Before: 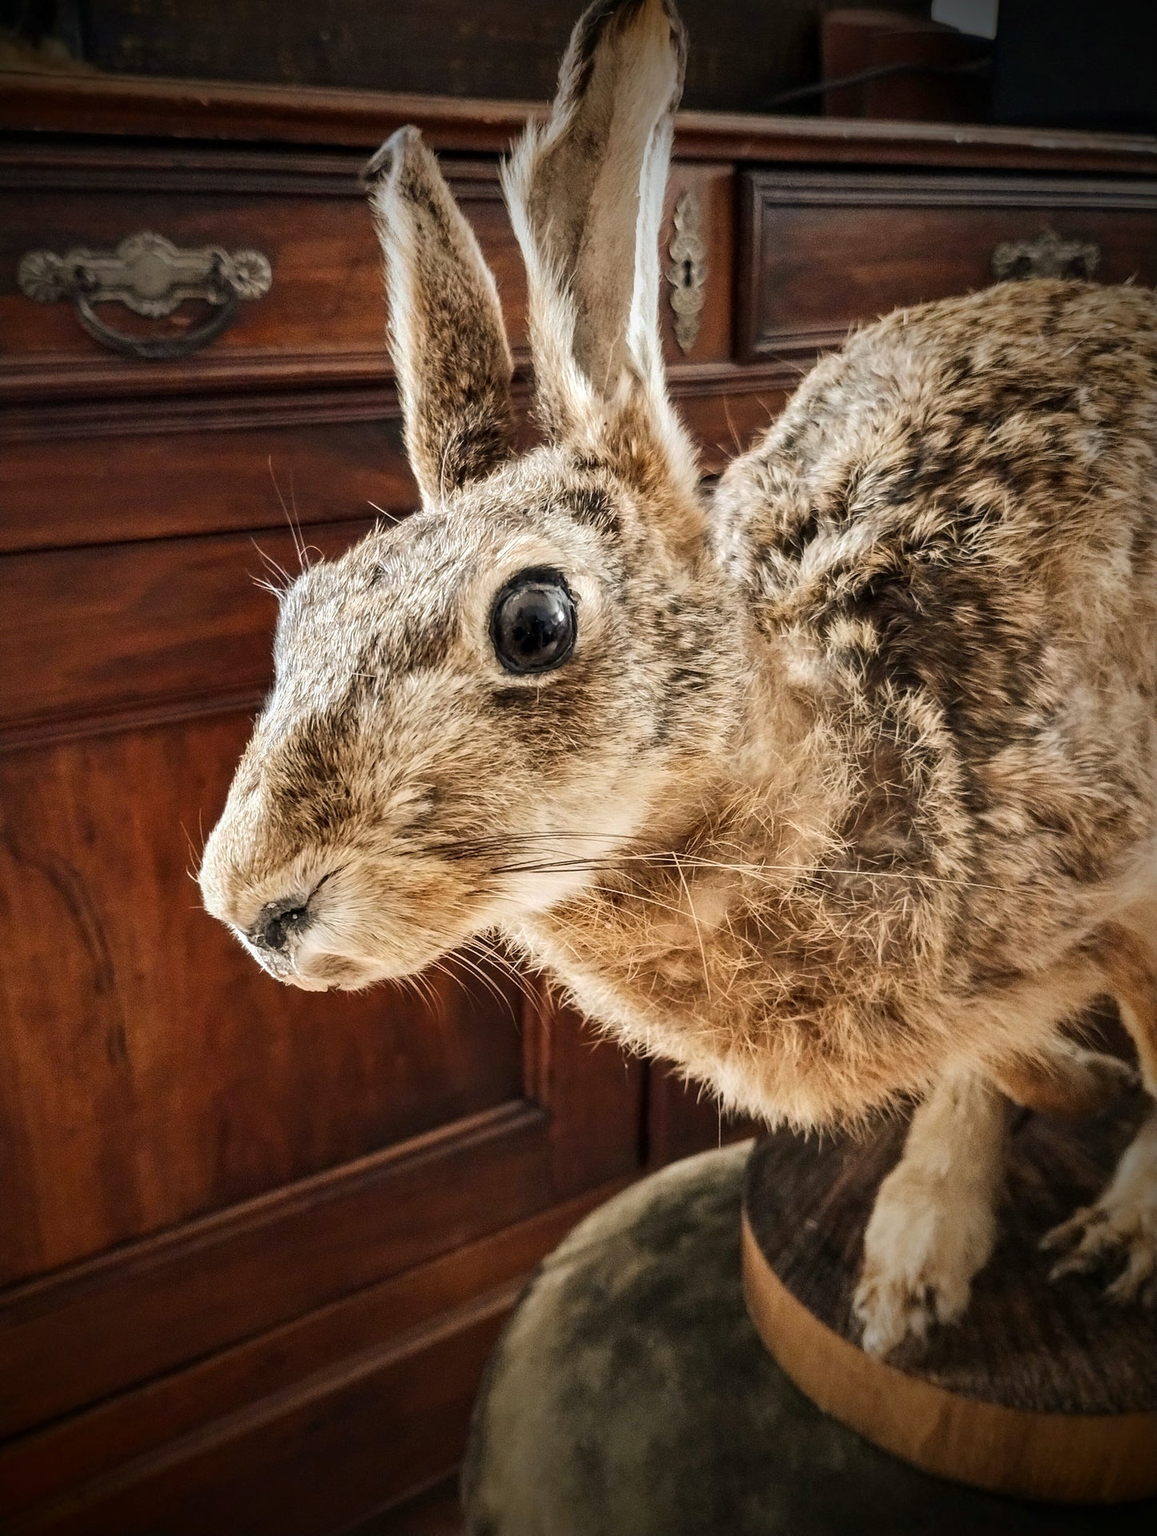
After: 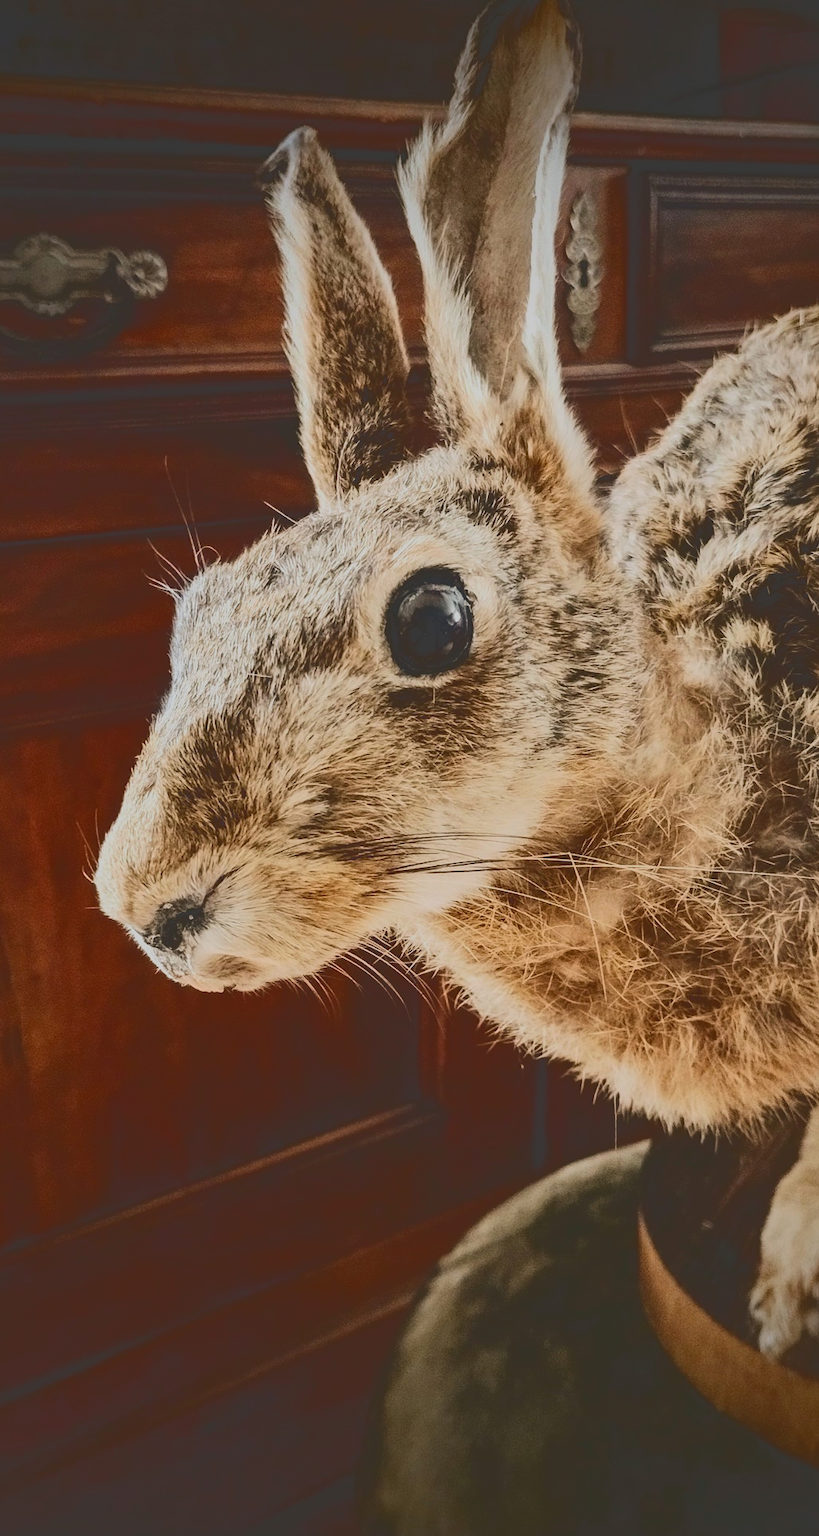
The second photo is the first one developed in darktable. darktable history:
tone curve: curves: ch0 [(0, 0.23) (0.125, 0.207) (0.245, 0.227) (0.736, 0.695) (1, 0.824)], color space Lab, independent channels, preserve colors none
crop and rotate: left 9.061%, right 20.142%
